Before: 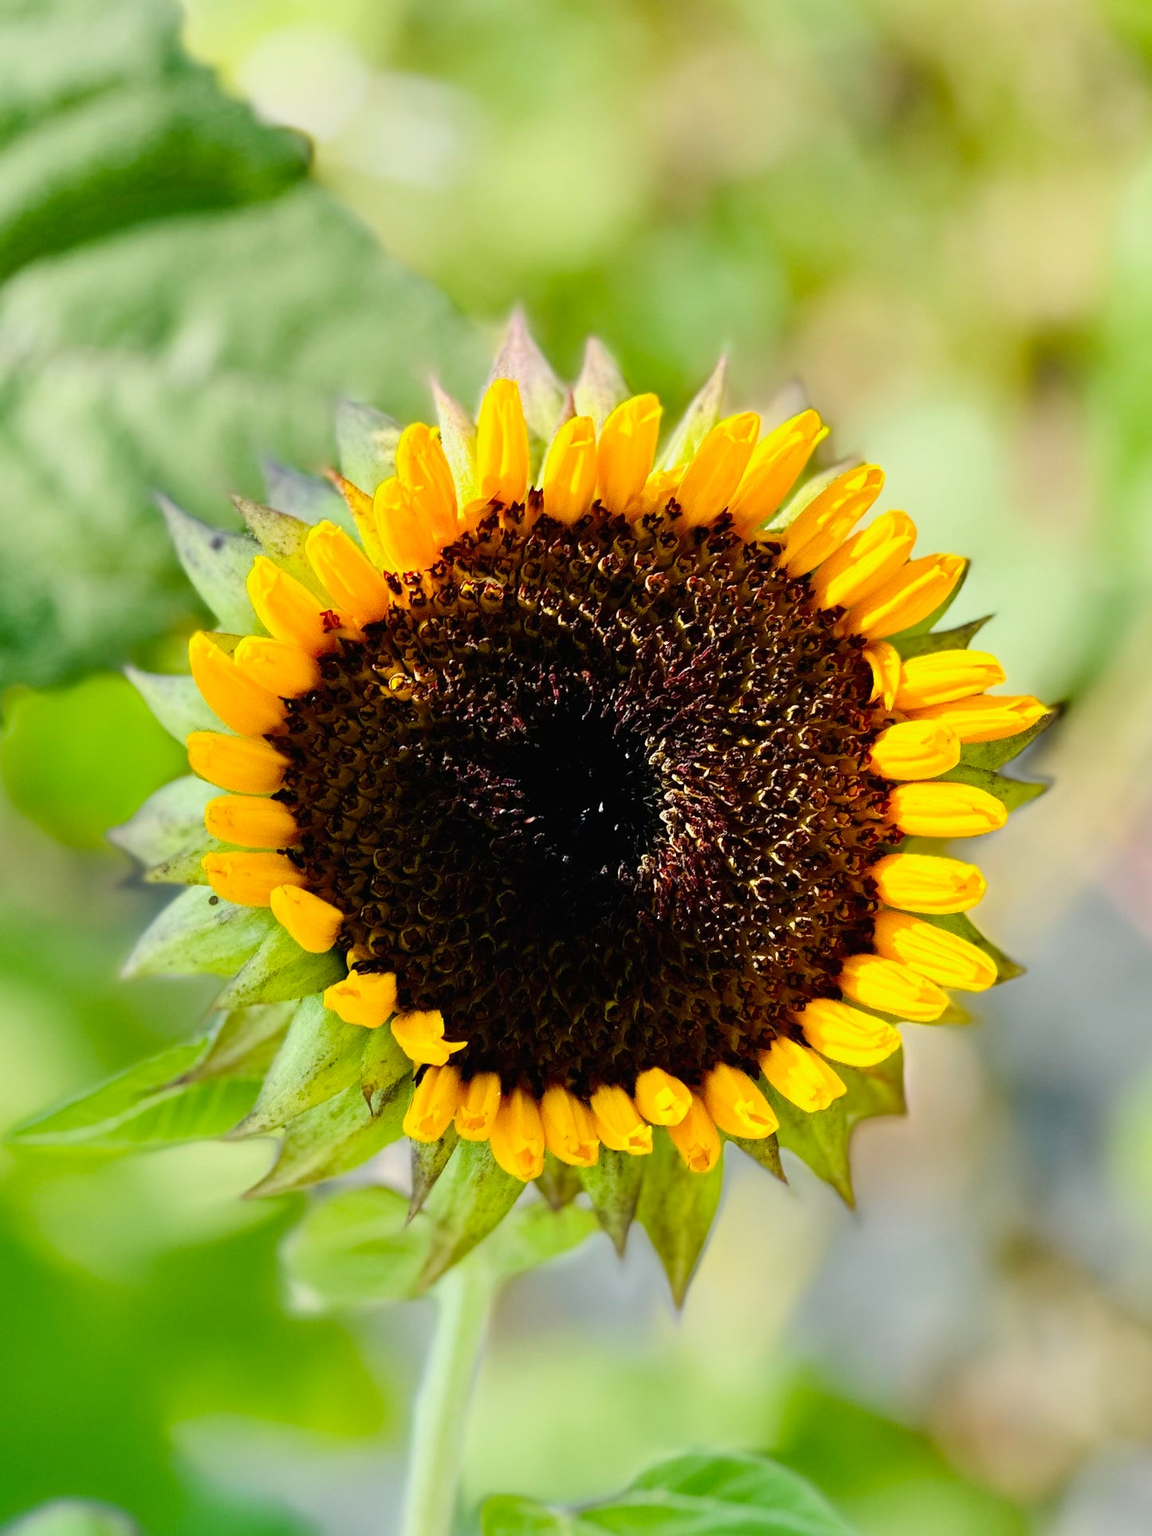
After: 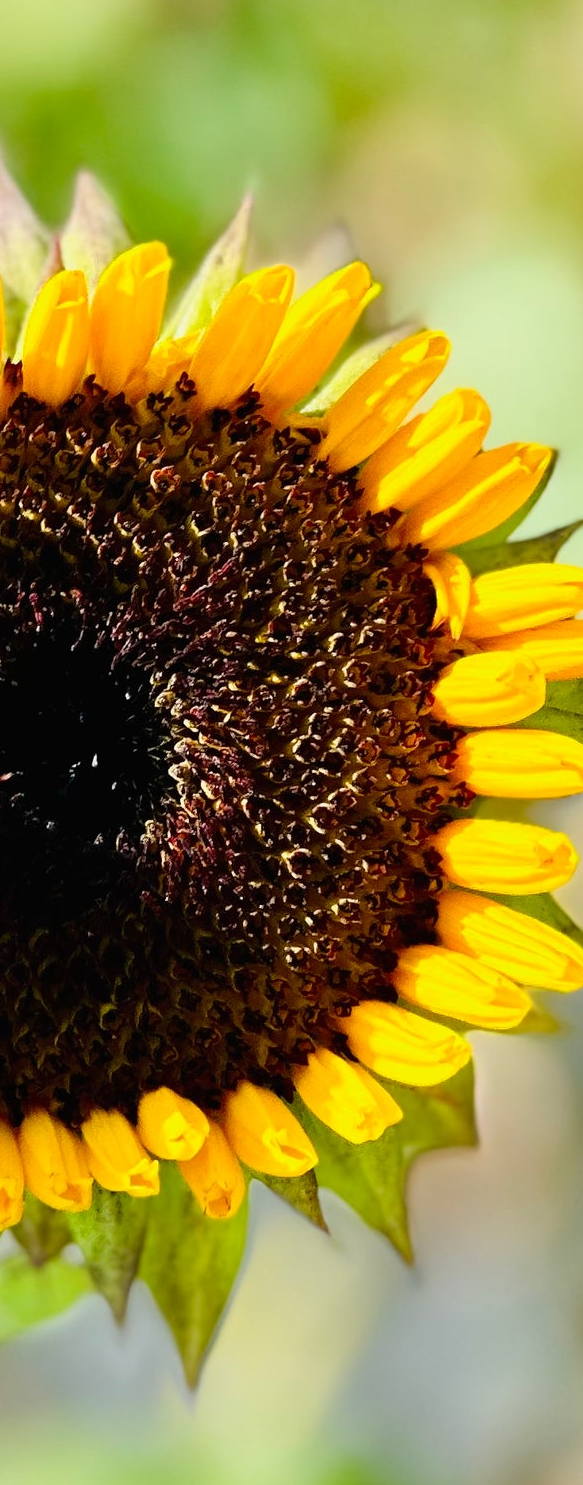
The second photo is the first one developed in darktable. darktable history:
crop: left 45.649%, top 13.079%, right 13.979%, bottom 9.825%
